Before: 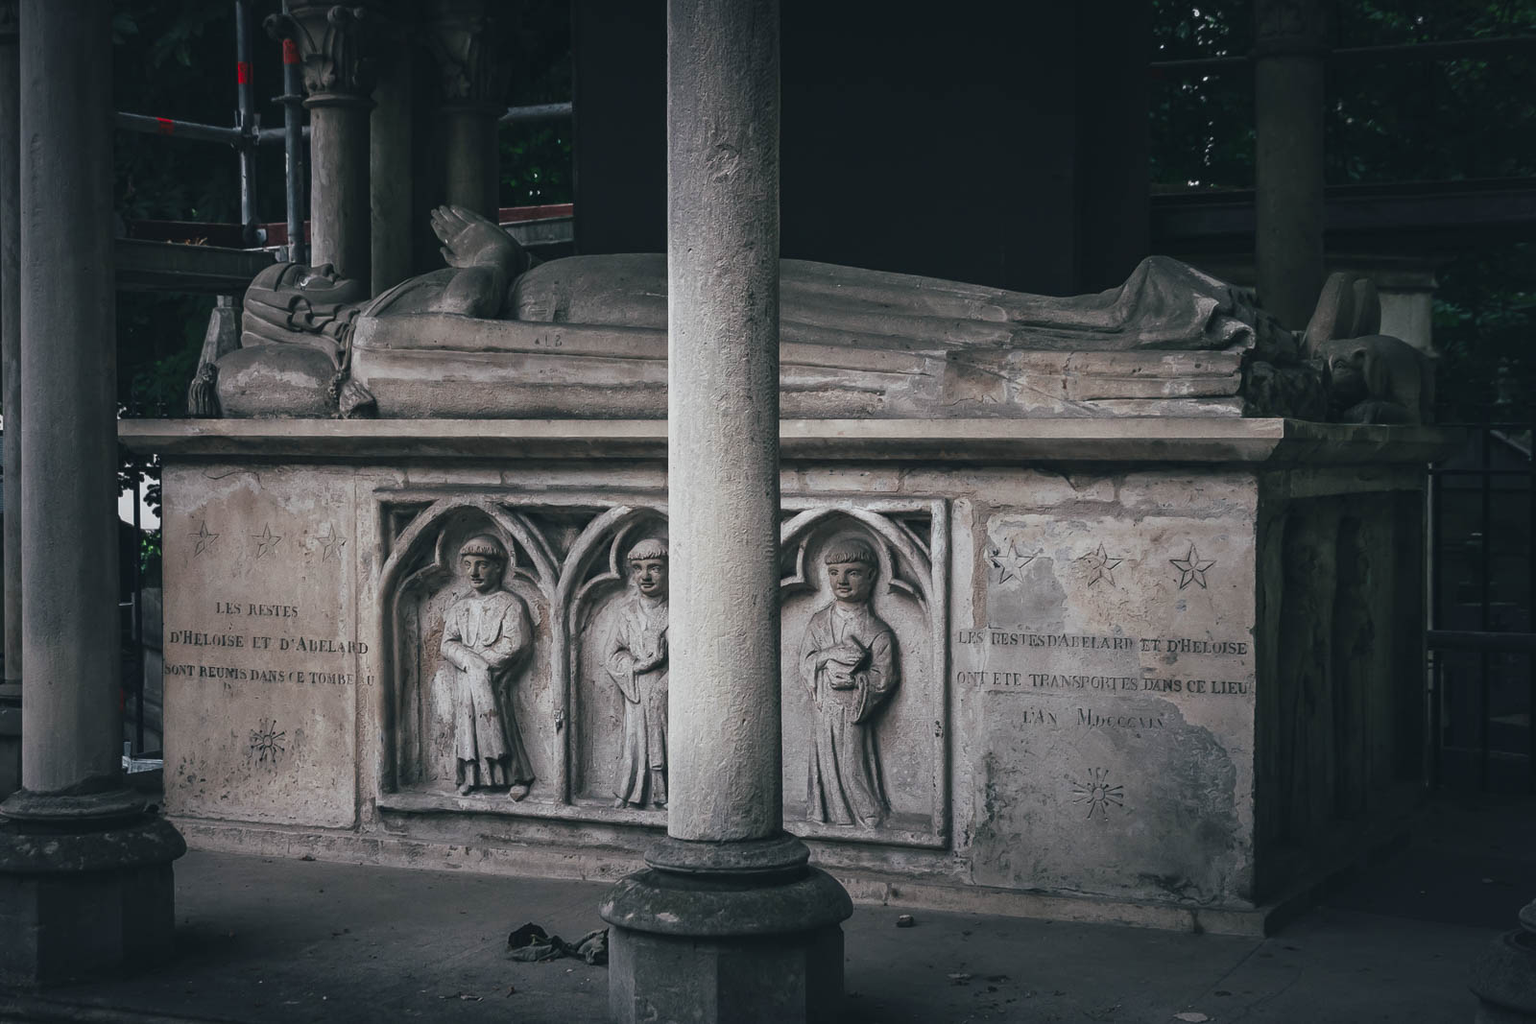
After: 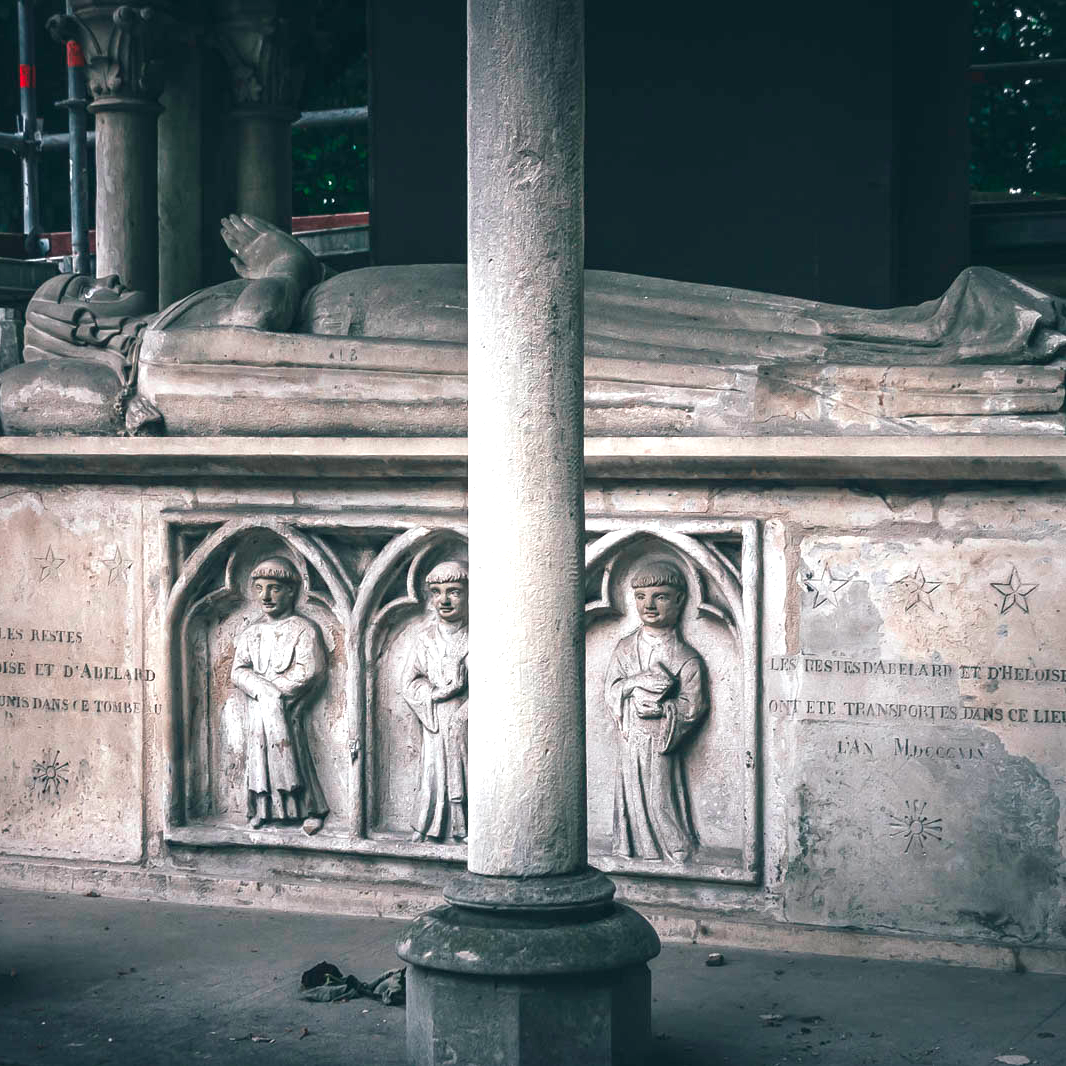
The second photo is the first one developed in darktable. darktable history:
crop and rotate: left 14.292%, right 19.041%
exposure: black level correction 0, exposure 1.2 EV, compensate highlight preservation false
